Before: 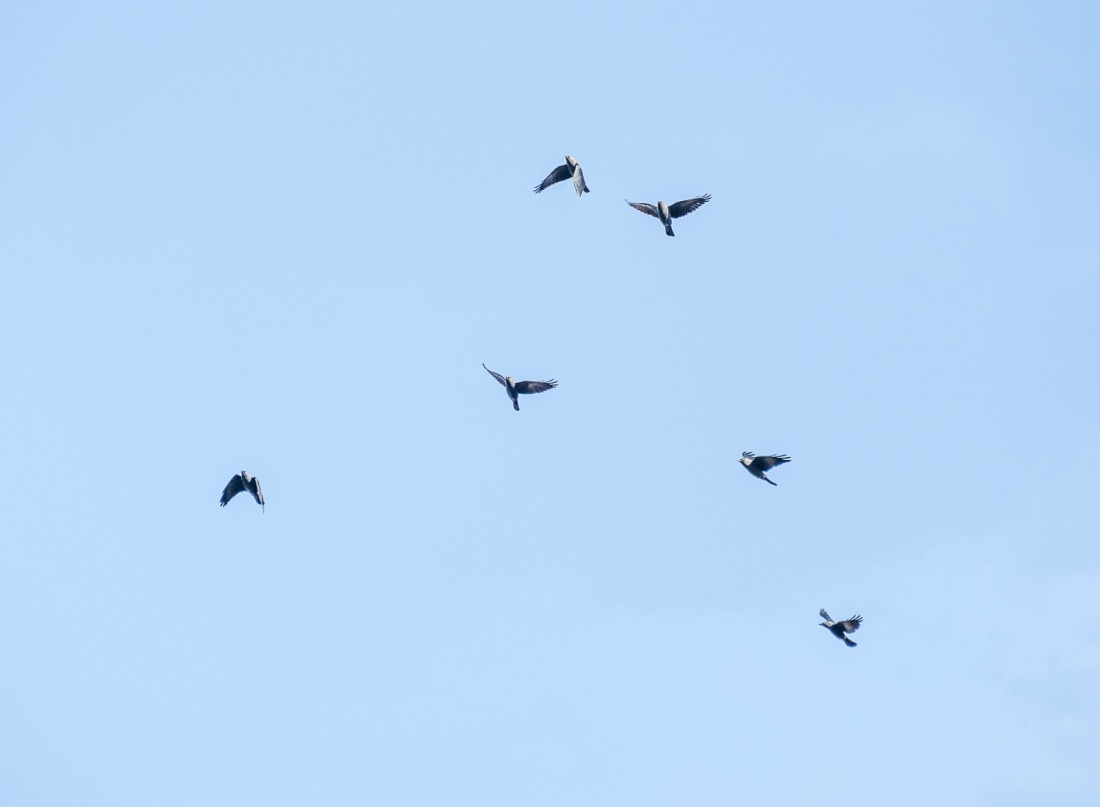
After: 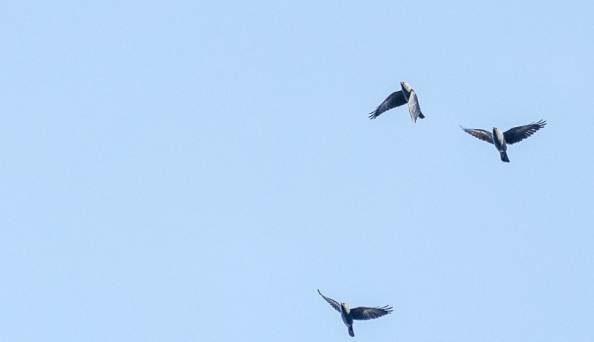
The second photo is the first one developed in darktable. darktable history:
crop: left 15.061%, top 9.216%, right 30.882%, bottom 48.329%
